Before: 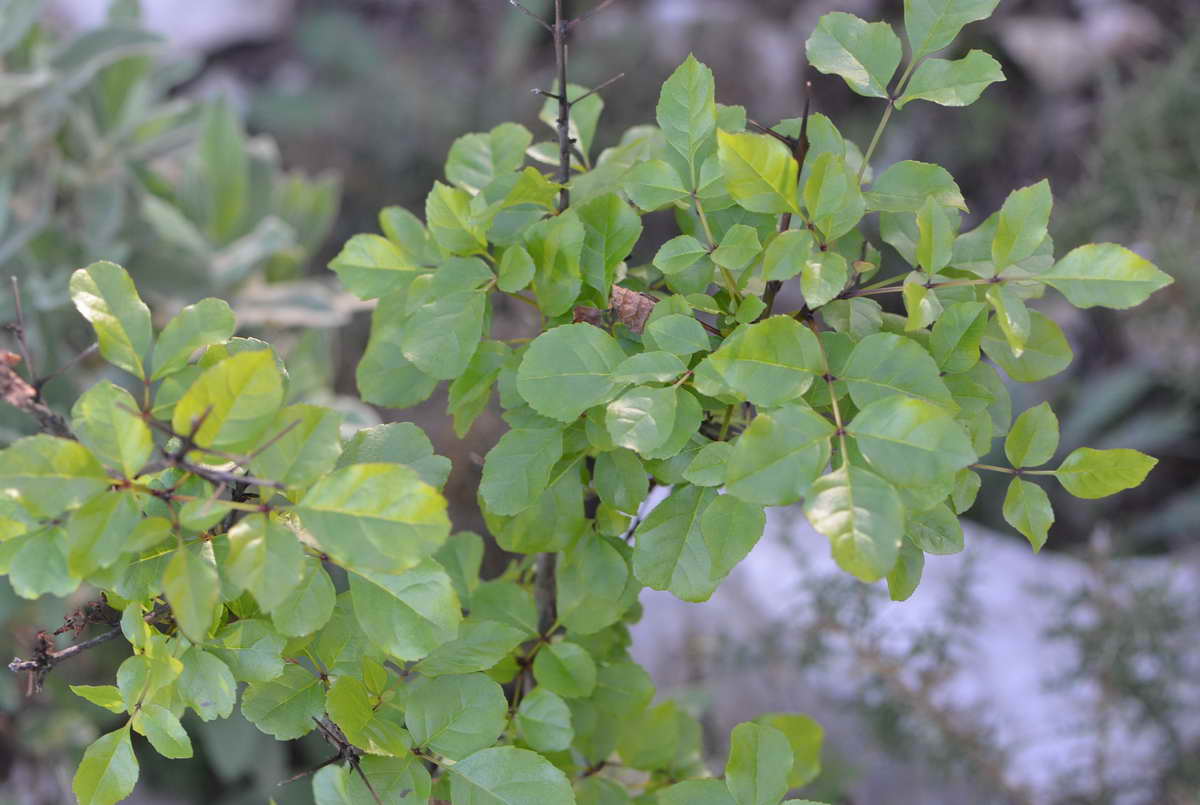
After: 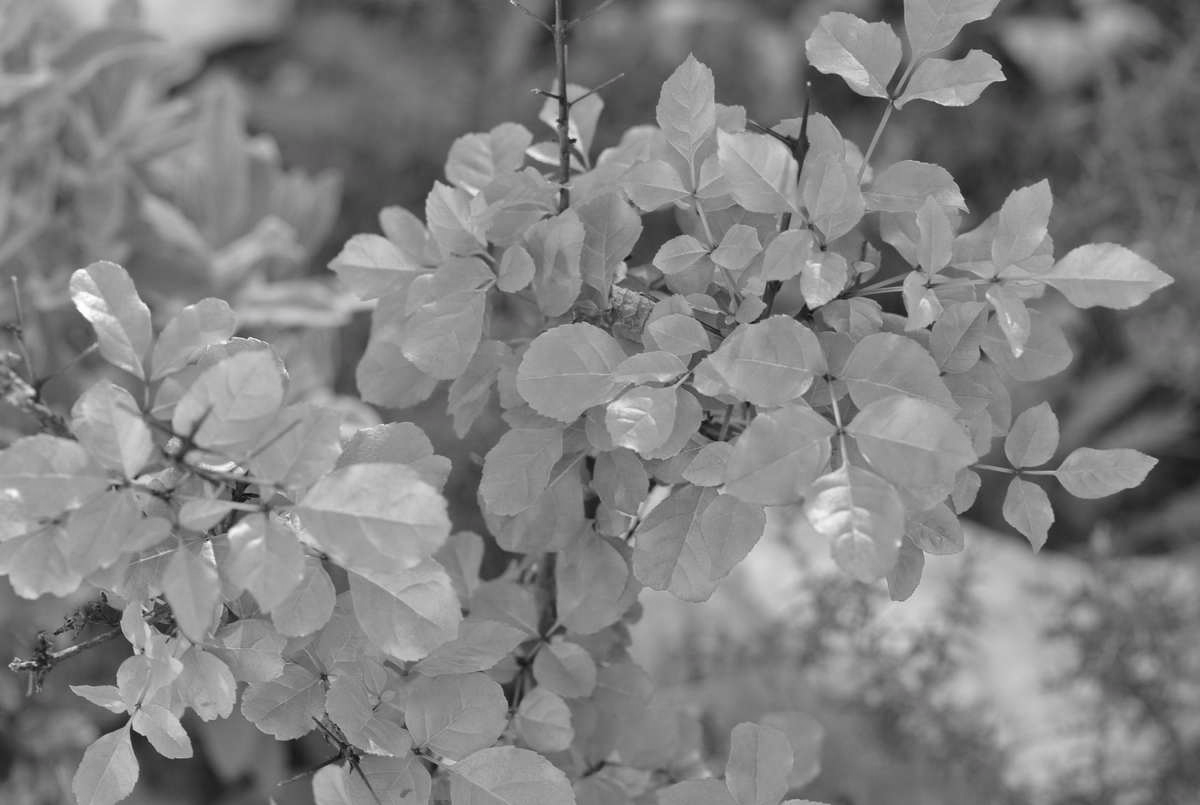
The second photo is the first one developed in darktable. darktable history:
color correction: highlights a* 15.03, highlights b* -25.07
color zones: curves: ch1 [(0, -0.014) (0.143, -0.013) (0.286, -0.013) (0.429, -0.016) (0.571, -0.019) (0.714, -0.015) (0.857, 0.002) (1, -0.014)]
